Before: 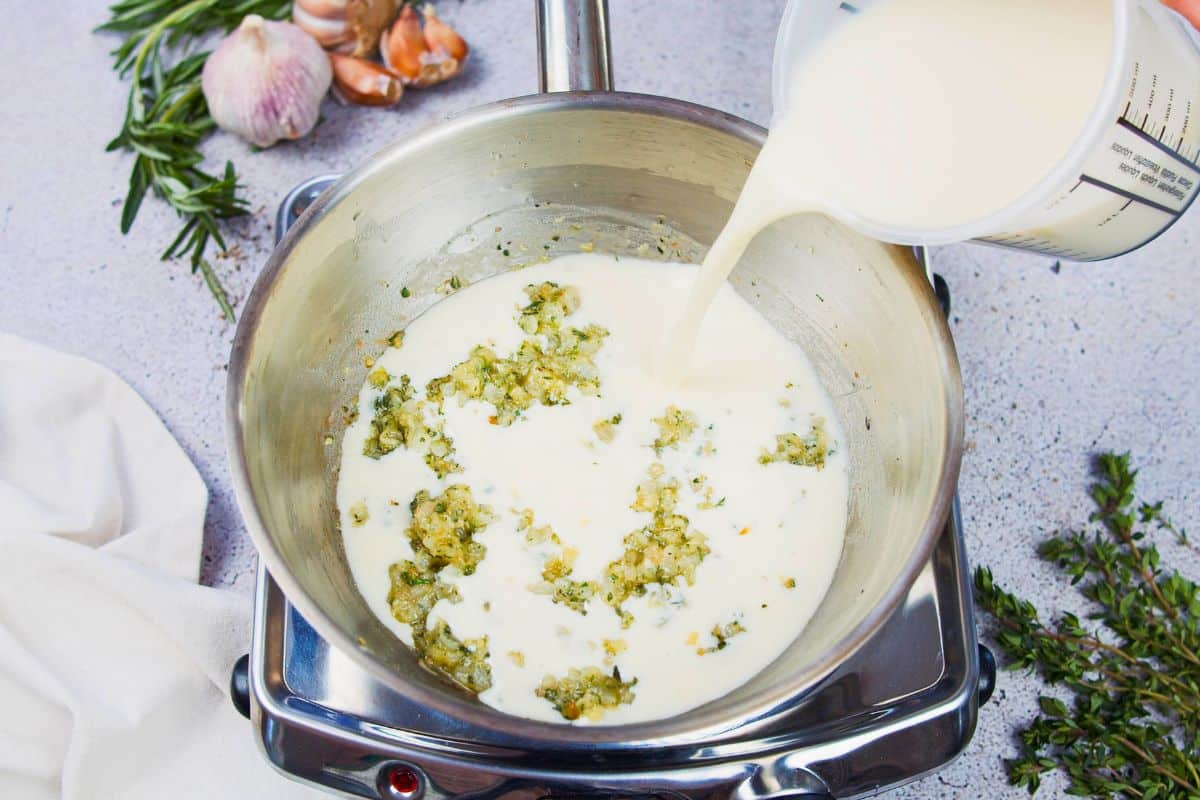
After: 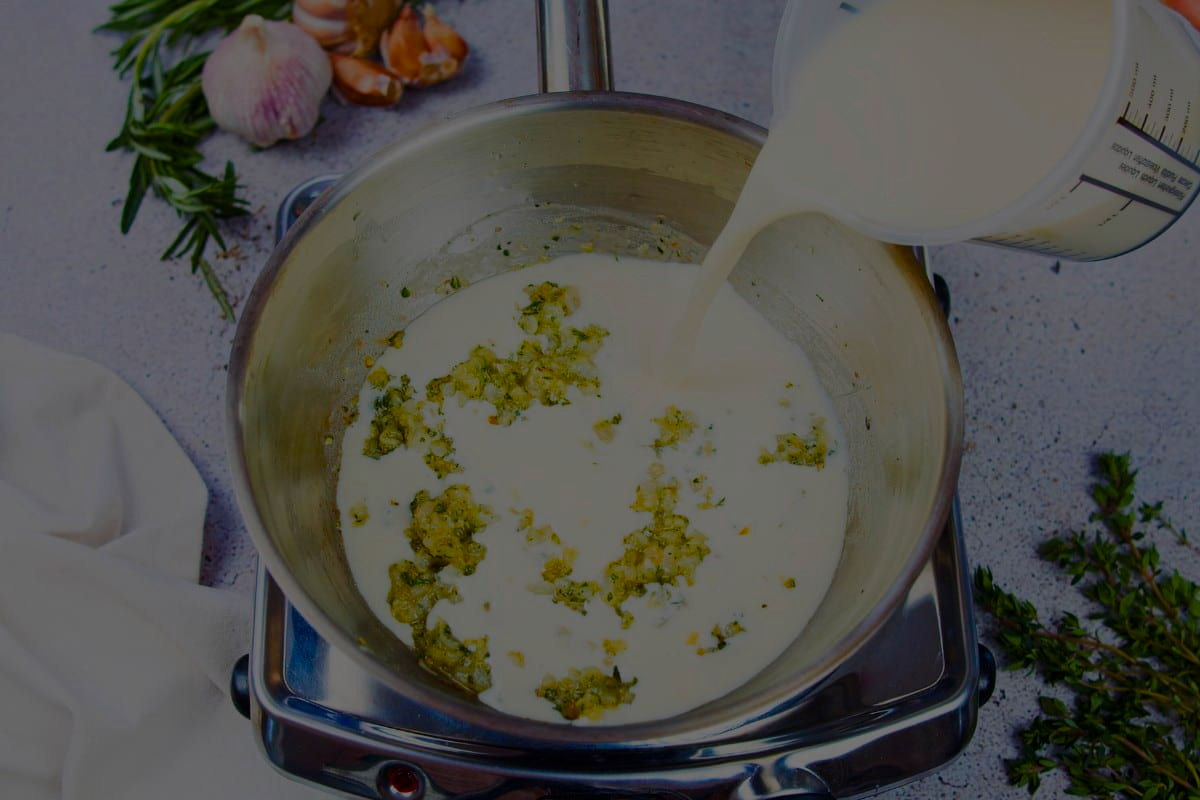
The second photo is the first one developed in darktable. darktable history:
exposure: exposure -2.446 EV, compensate highlight preservation false
bloom: size 0%, threshold 54.82%, strength 8.31%
color balance rgb: linear chroma grading › global chroma 15%, perceptual saturation grading › global saturation 30%
